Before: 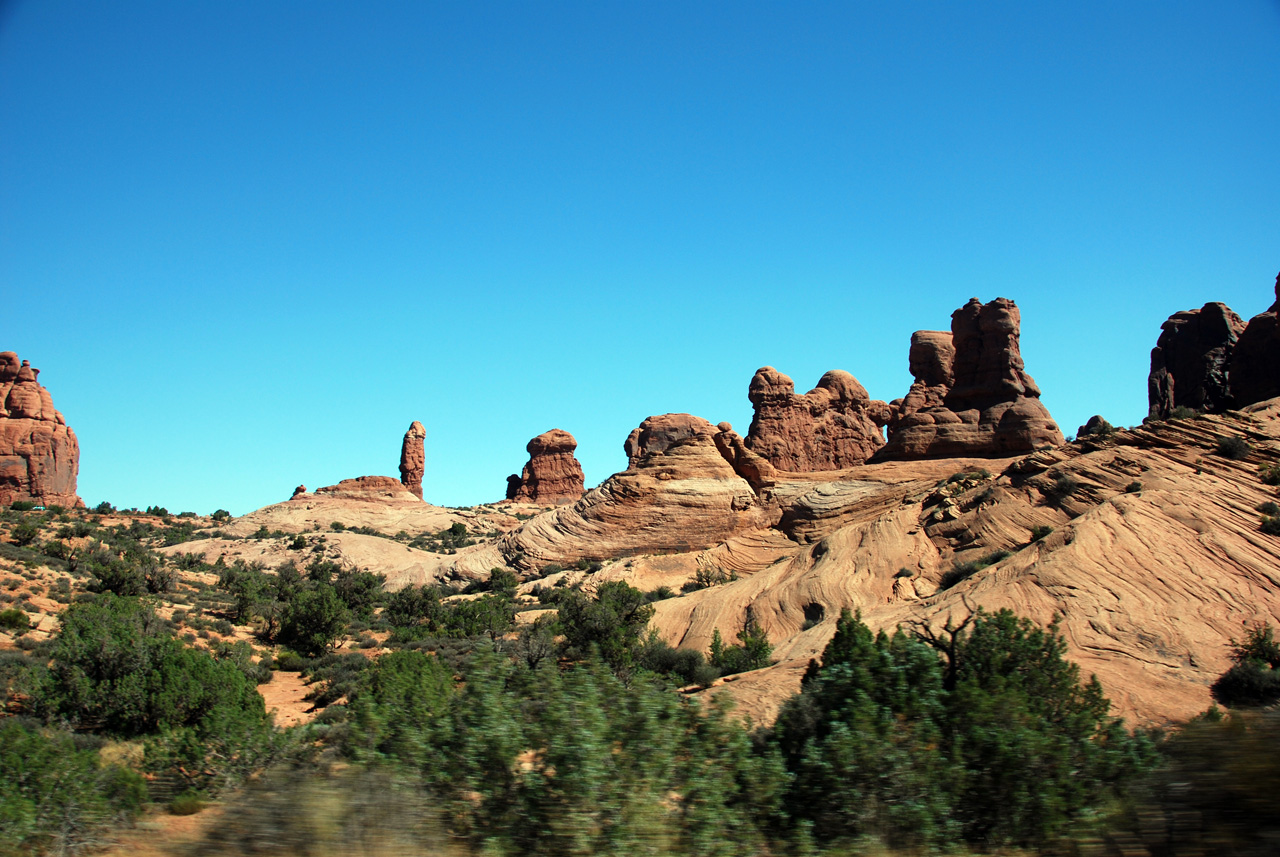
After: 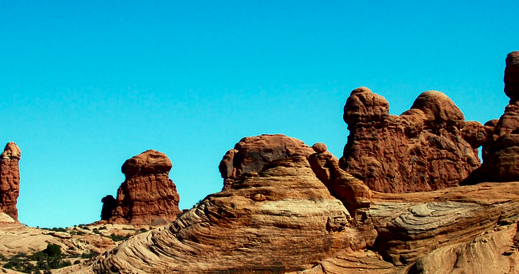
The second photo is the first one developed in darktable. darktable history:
crop: left 31.658%, top 32.596%, right 27.758%, bottom 35.365%
contrast brightness saturation: brightness -0.247, saturation 0.199
exposure: compensate highlight preservation false
local contrast: highlights 61%, shadows 108%, detail 106%, midtone range 0.523
